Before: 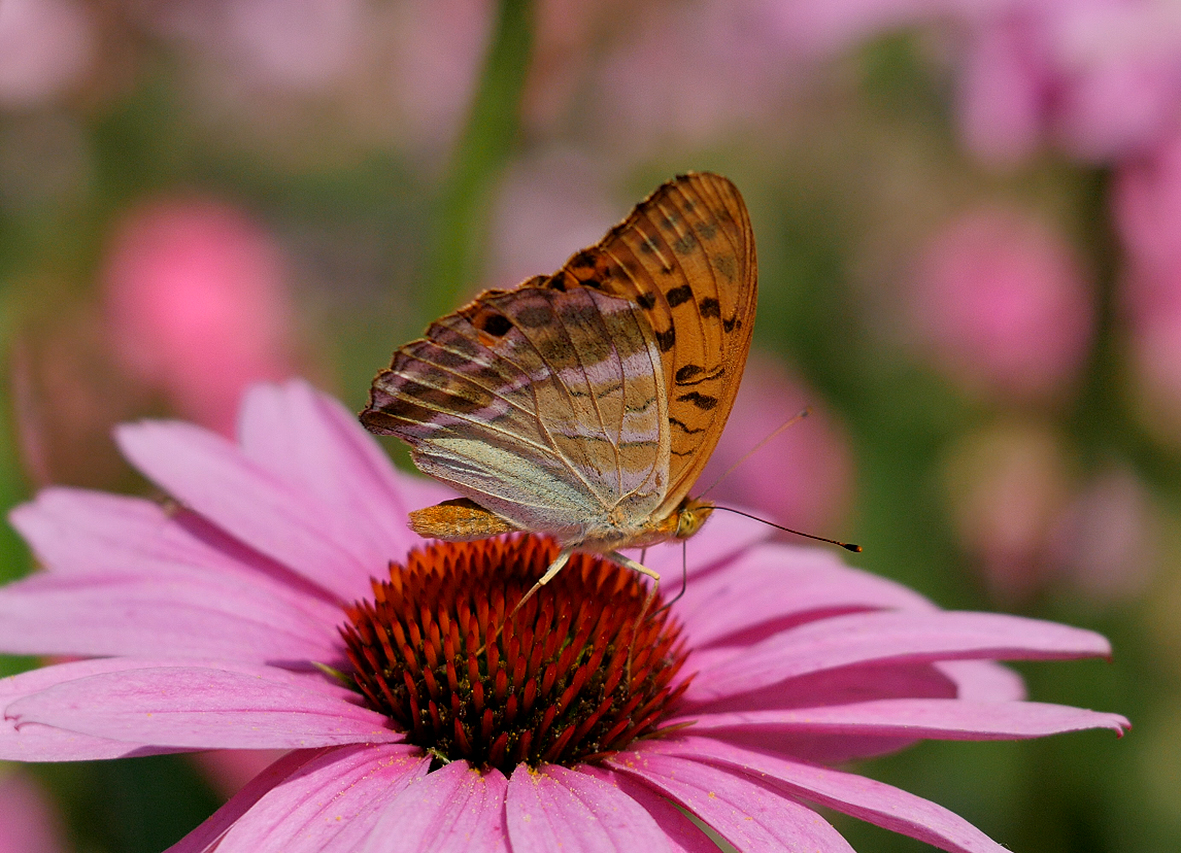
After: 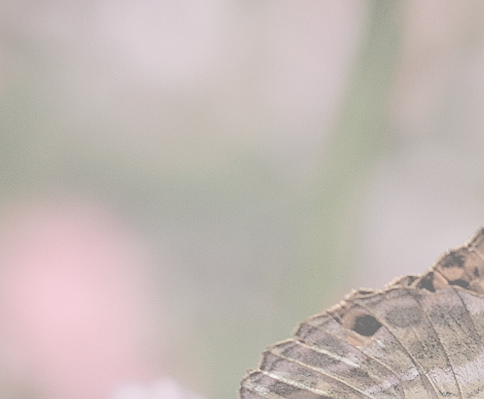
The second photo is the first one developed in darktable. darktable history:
crop and rotate: left 11.158%, top 0.089%, right 47.815%, bottom 53.101%
exposure: exposure 0.57 EV, compensate highlight preservation false
sharpen: on, module defaults
contrast brightness saturation: contrast -0.322, brightness 0.736, saturation -0.784
